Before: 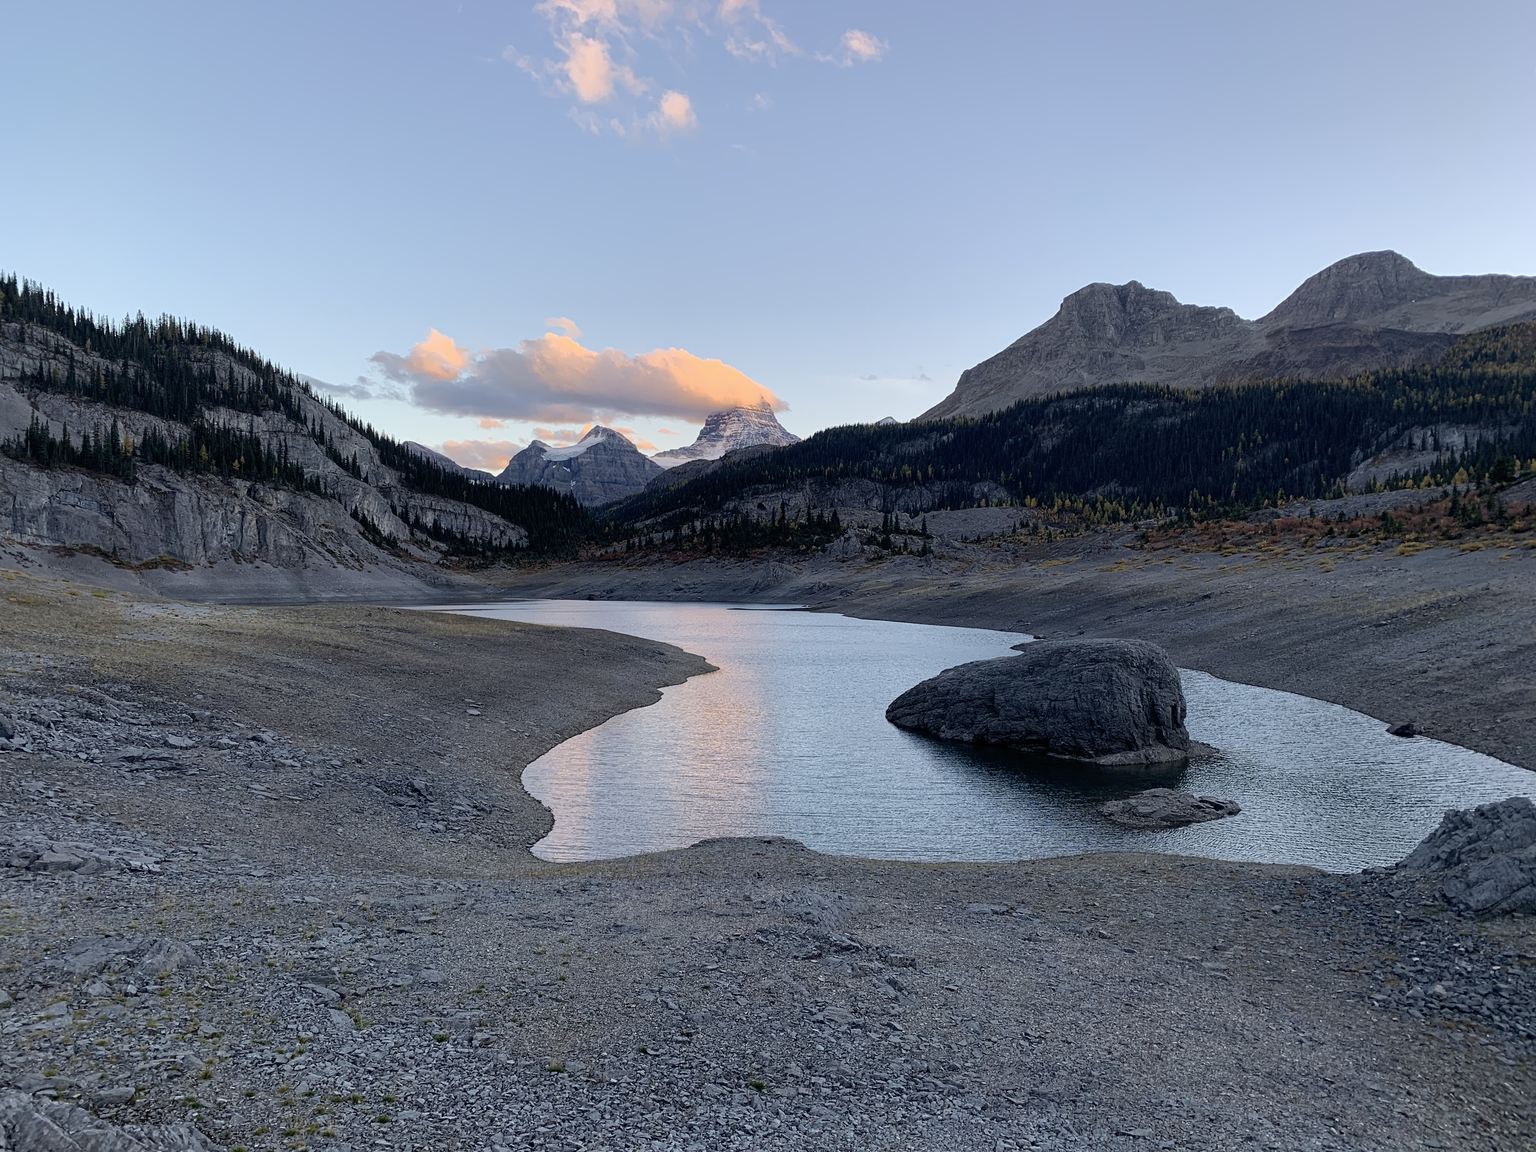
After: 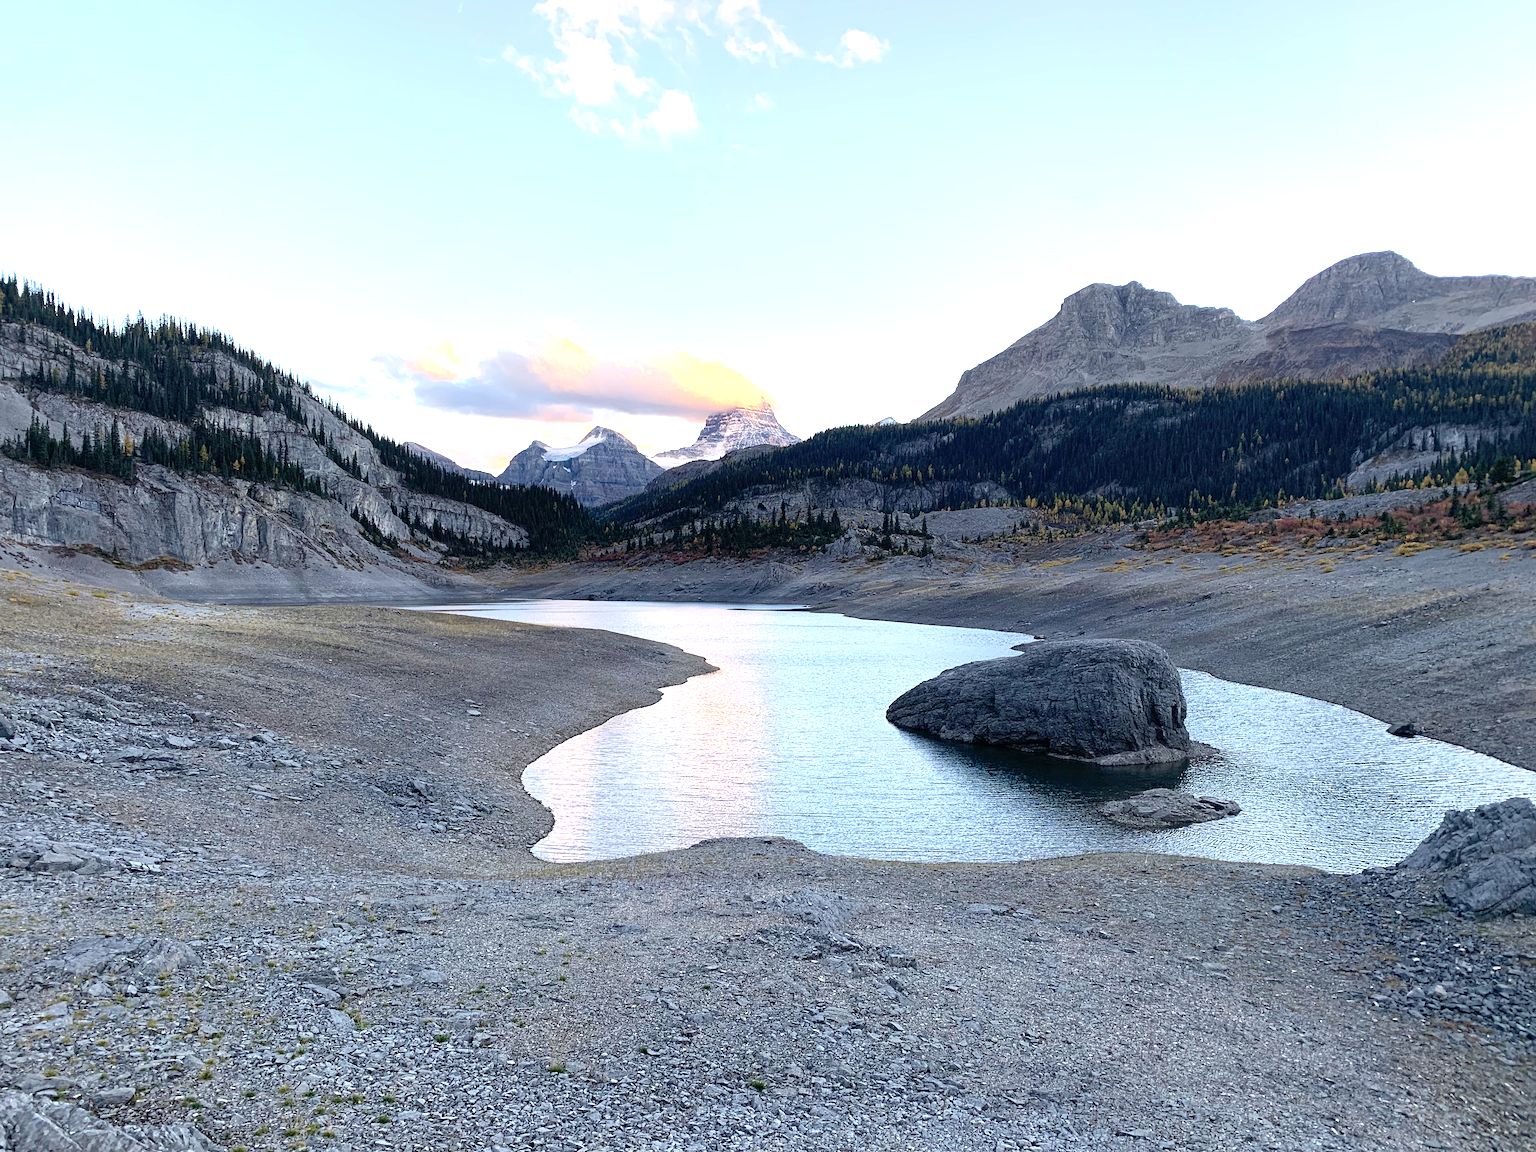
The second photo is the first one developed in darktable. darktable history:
exposure: black level correction 0, exposure 1.17 EV, compensate highlight preservation false
